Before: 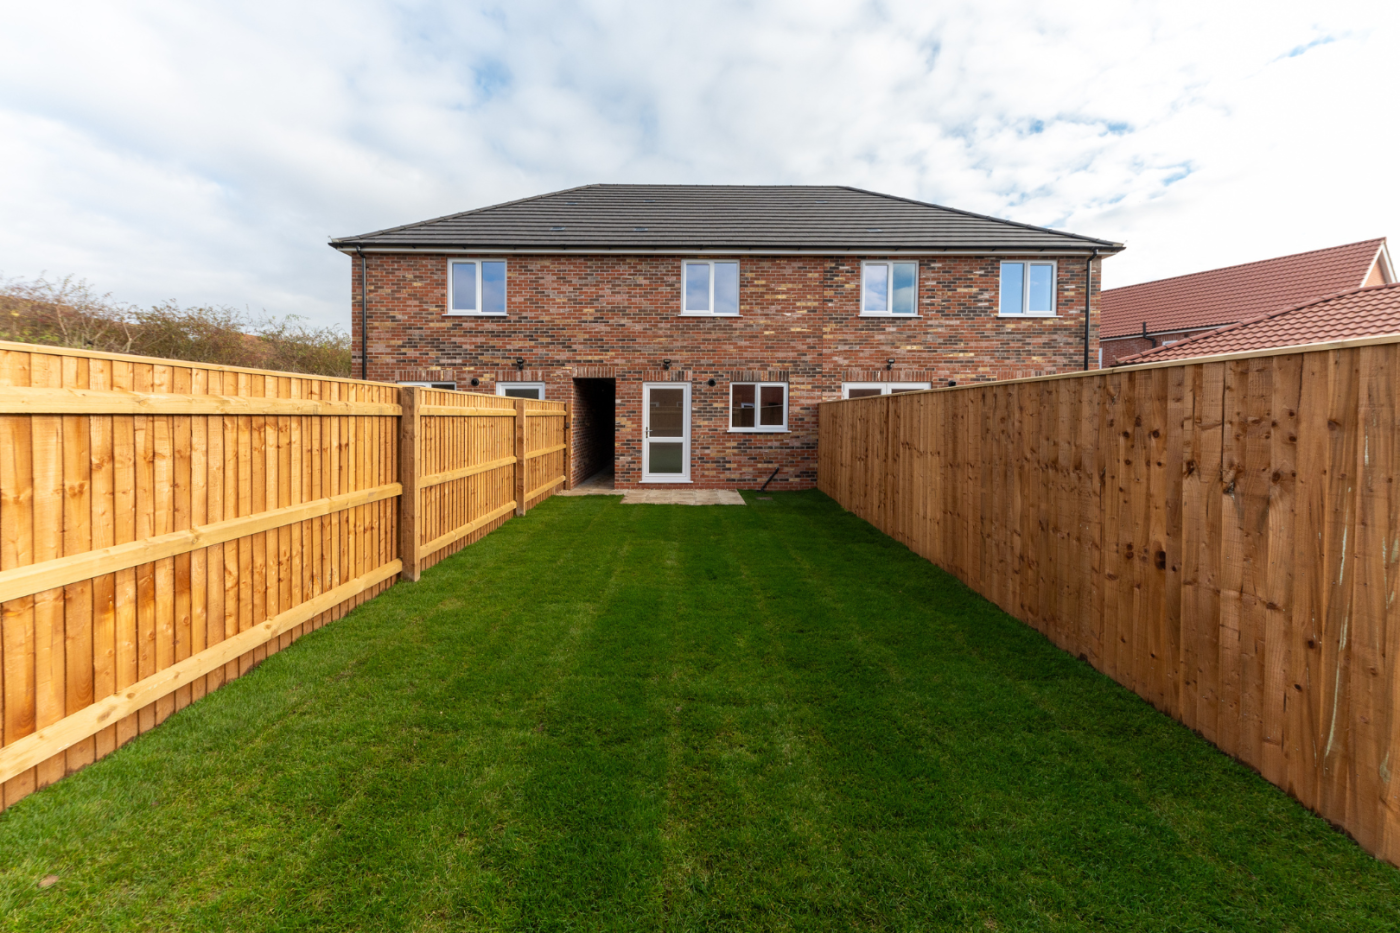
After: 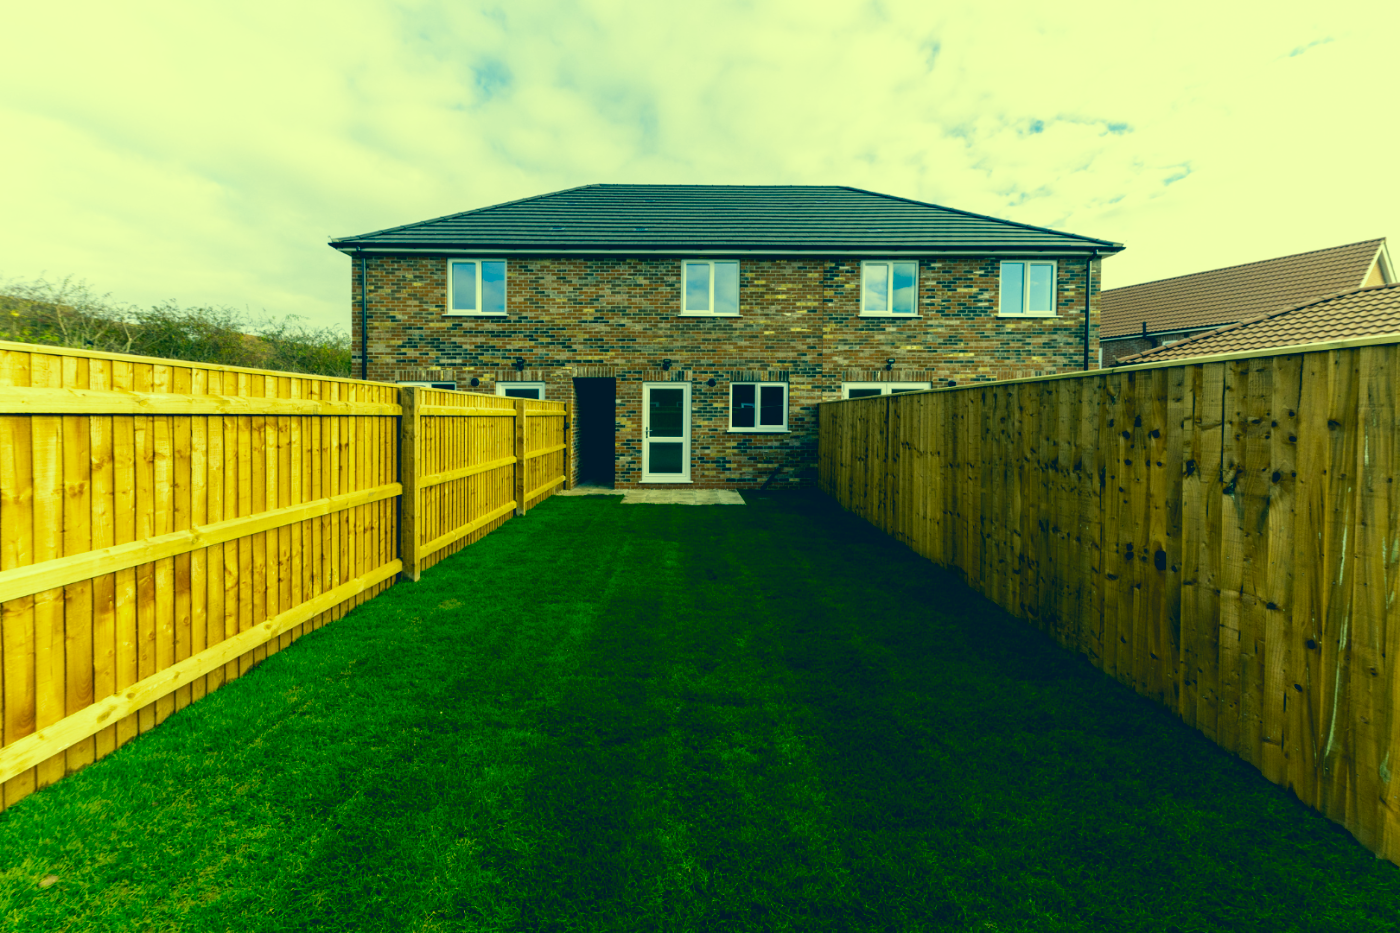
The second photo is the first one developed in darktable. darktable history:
contrast brightness saturation: contrast 0.03, brightness -0.04
color correction: highlights a* -15.58, highlights b* 40, shadows a* -40, shadows b* -26.18
filmic rgb: black relative exposure -6.3 EV, white relative exposure 2.8 EV, threshold 3 EV, target black luminance 0%, hardness 4.6, latitude 67.35%, contrast 1.292, shadows ↔ highlights balance -3.5%, preserve chrominance no, color science v4 (2020), contrast in shadows soft, enable highlight reconstruction true
